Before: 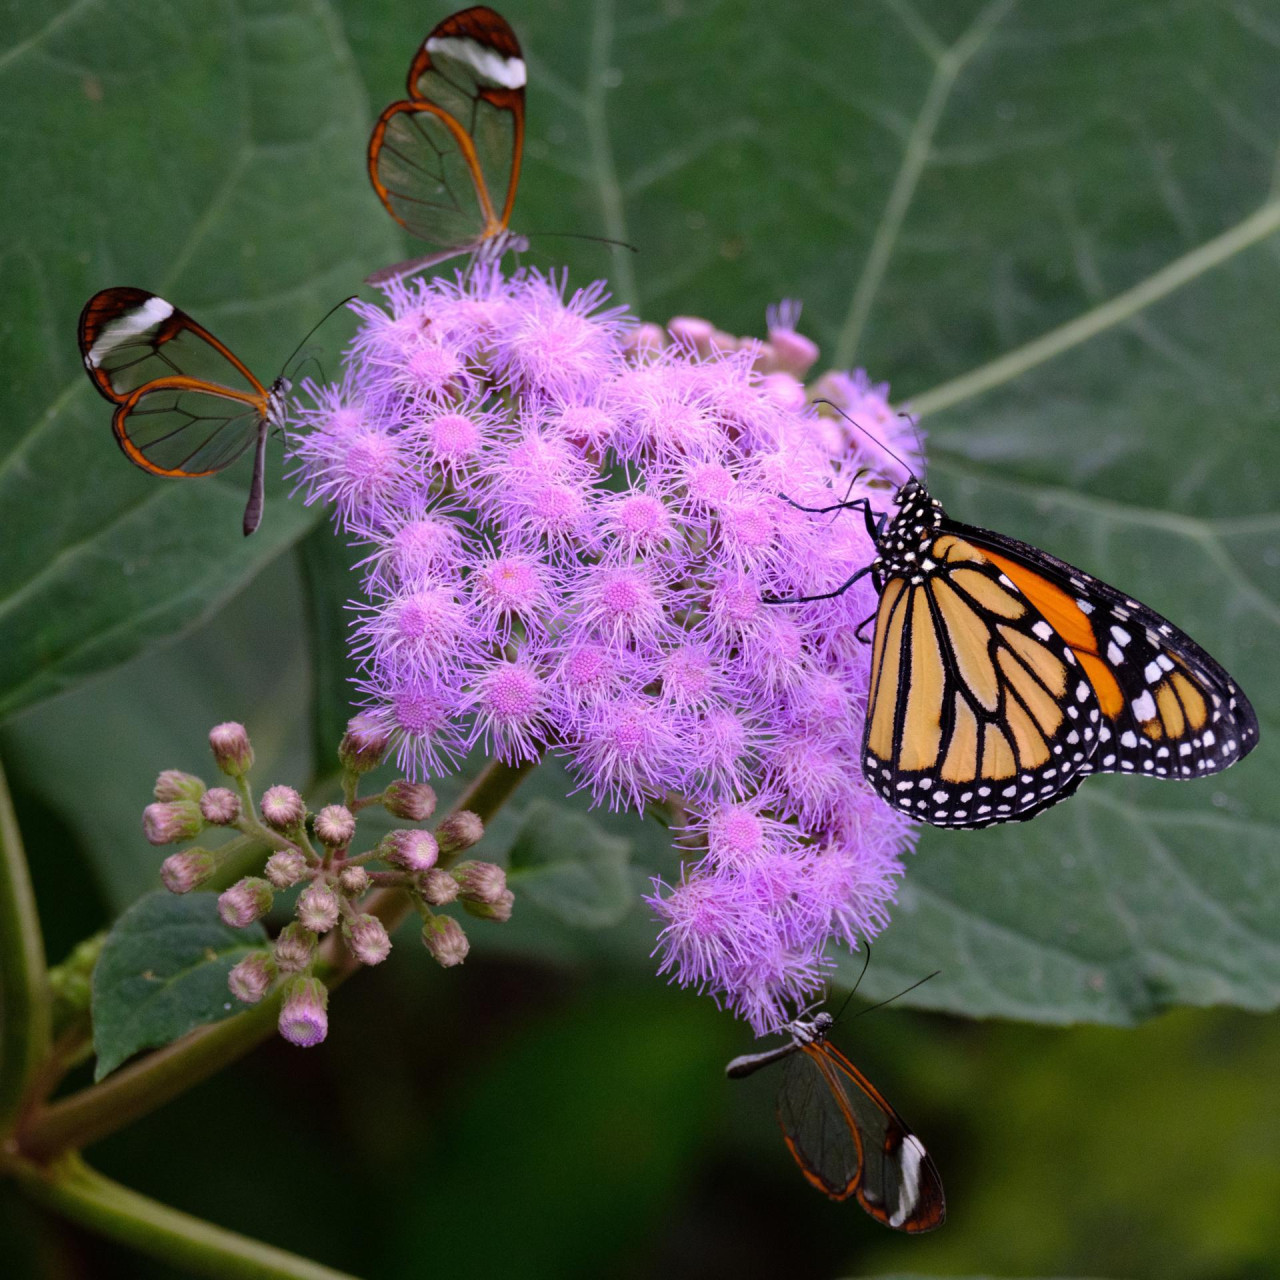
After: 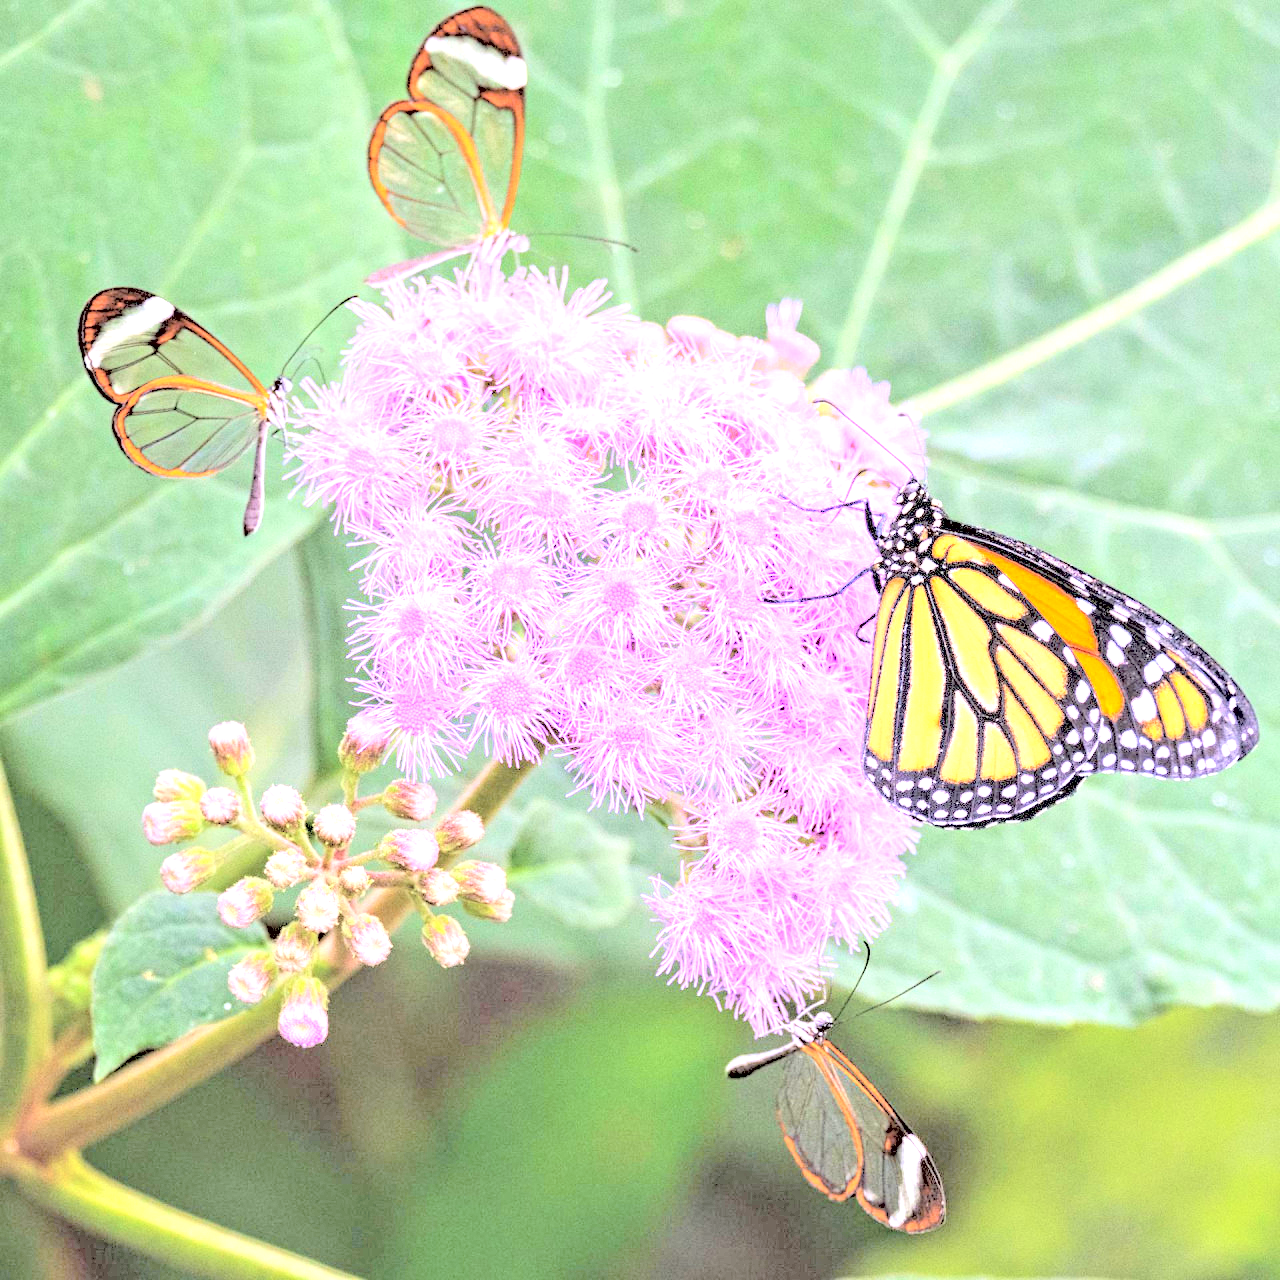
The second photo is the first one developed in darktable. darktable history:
contrast brightness saturation: brightness 0.982
exposure: black level correction 0, exposure 2.354 EV, compensate highlight preservation false
contrast equalizer: octaves 7, y [[0.5, 0.542, 0.583, 0.625, 0.667, 0.708], [0.5 ×6], [0.5 ×6], [0 ×6], [0 ×6]]
